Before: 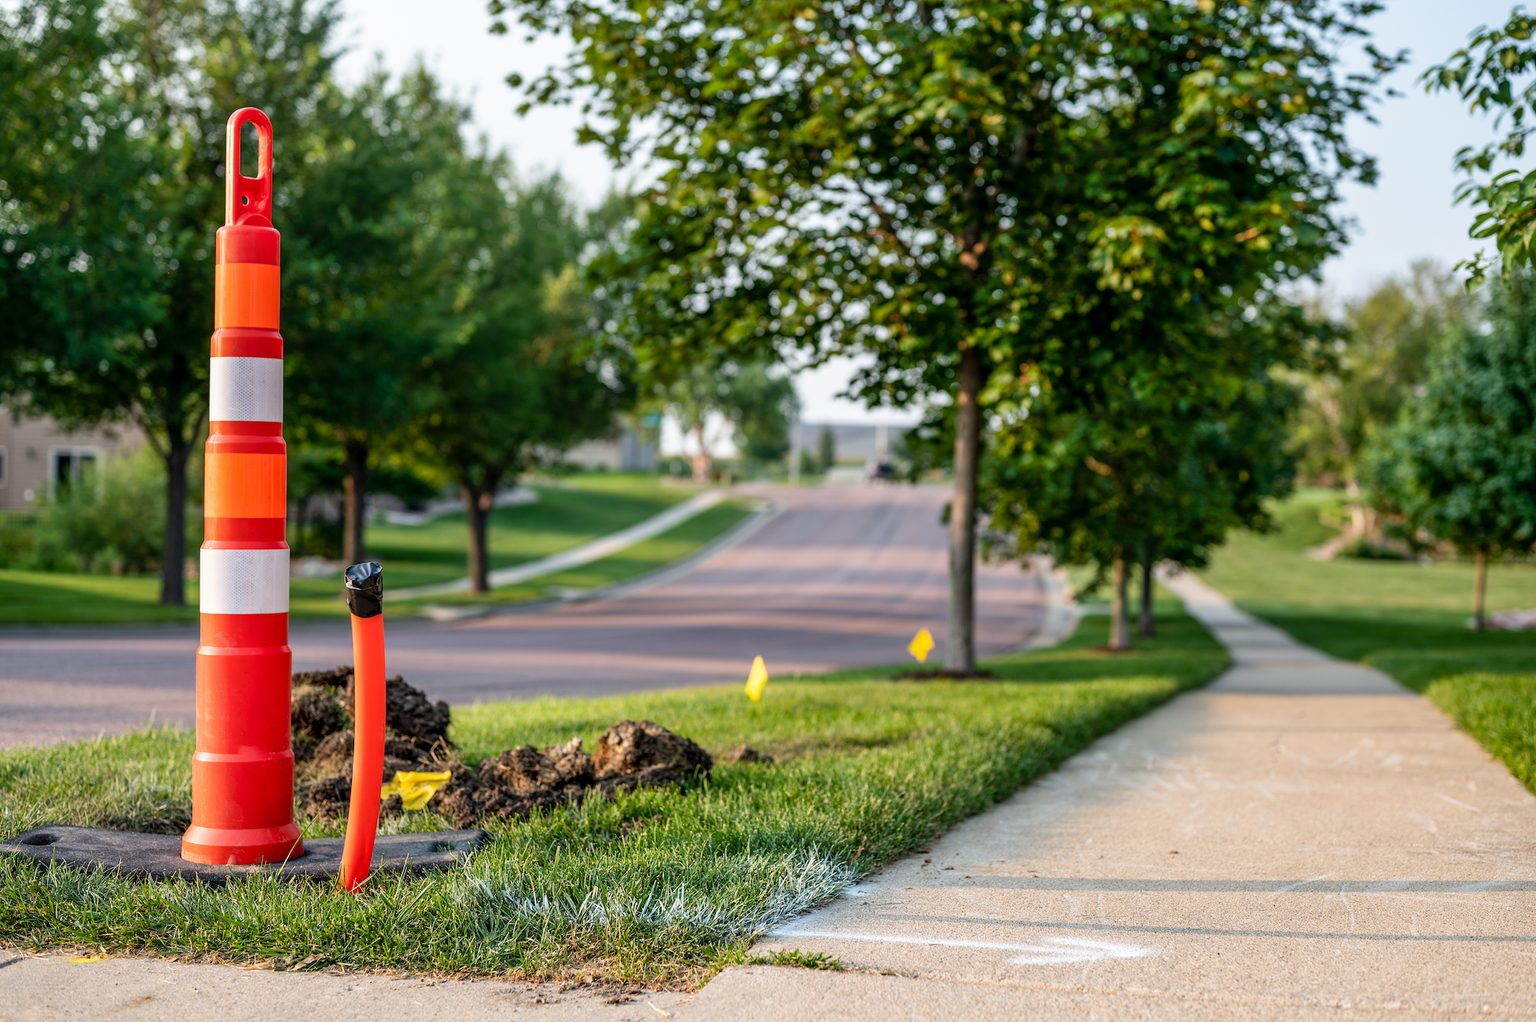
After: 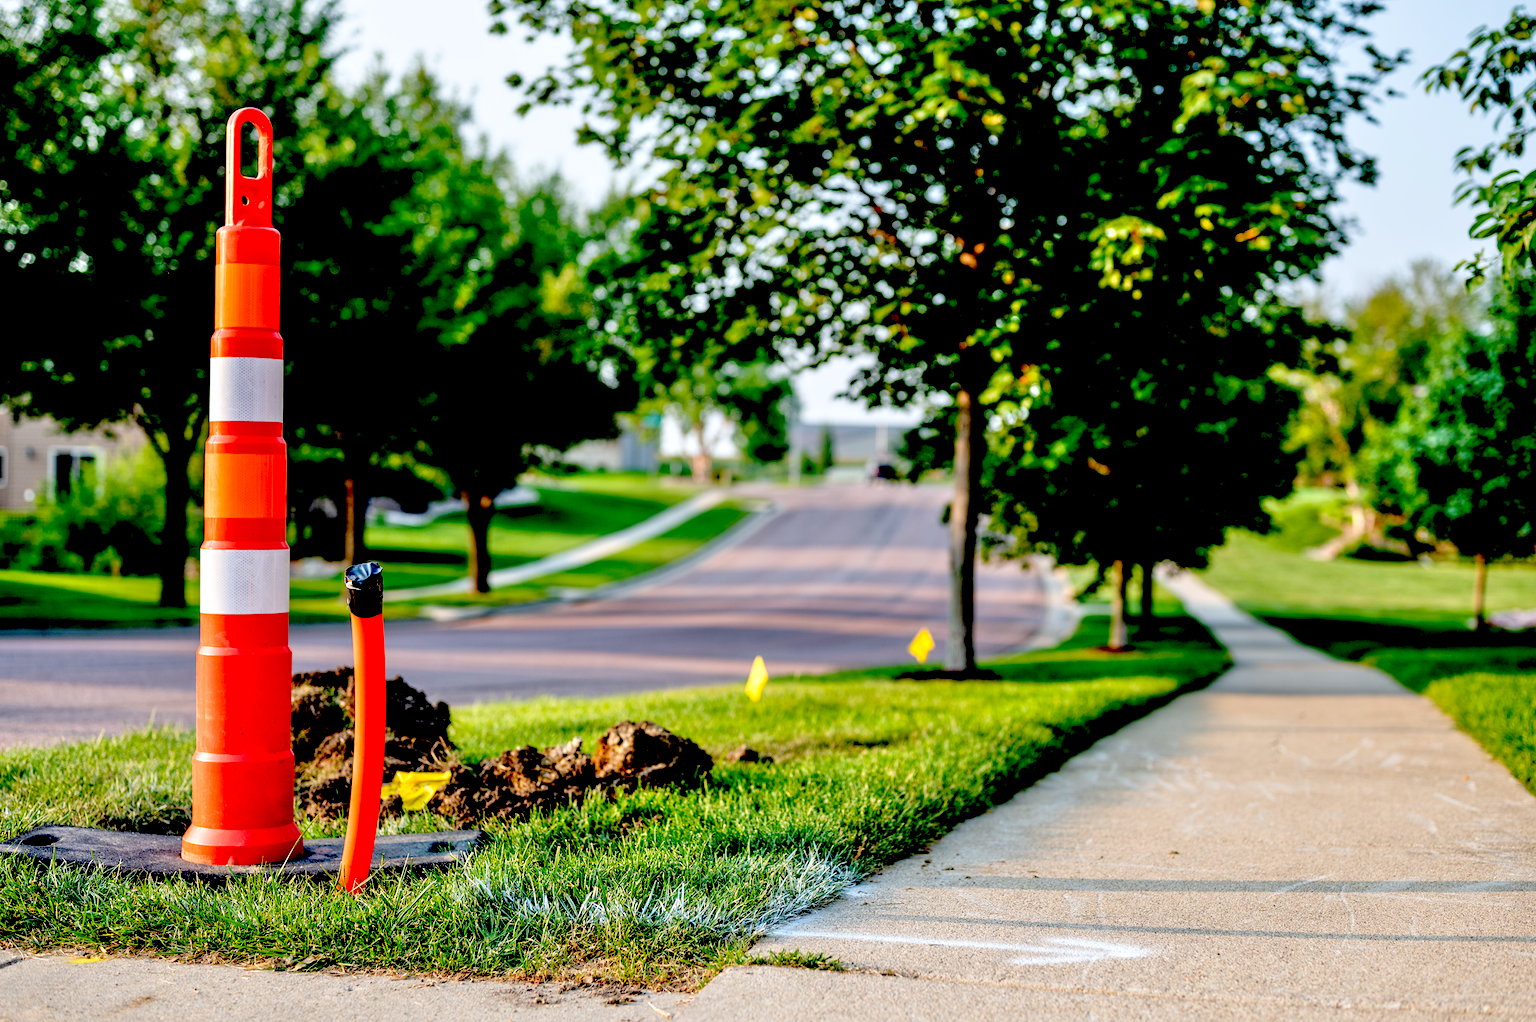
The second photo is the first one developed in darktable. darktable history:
tone equalizer: -7 EV 0.15 EV, -6 EV 0.6 EV, -5 EV 1.15 EV, -4 EV 1.33 EV, -3 EV 1.15 EV, -2 EV 0.6 EV, -1 EV 0.15 EV, mask exposure compensation -0.5 EV
white balance: red 0.982, blue 1.018
exposure: black level correction 0.056, compensate highlight preservation false
